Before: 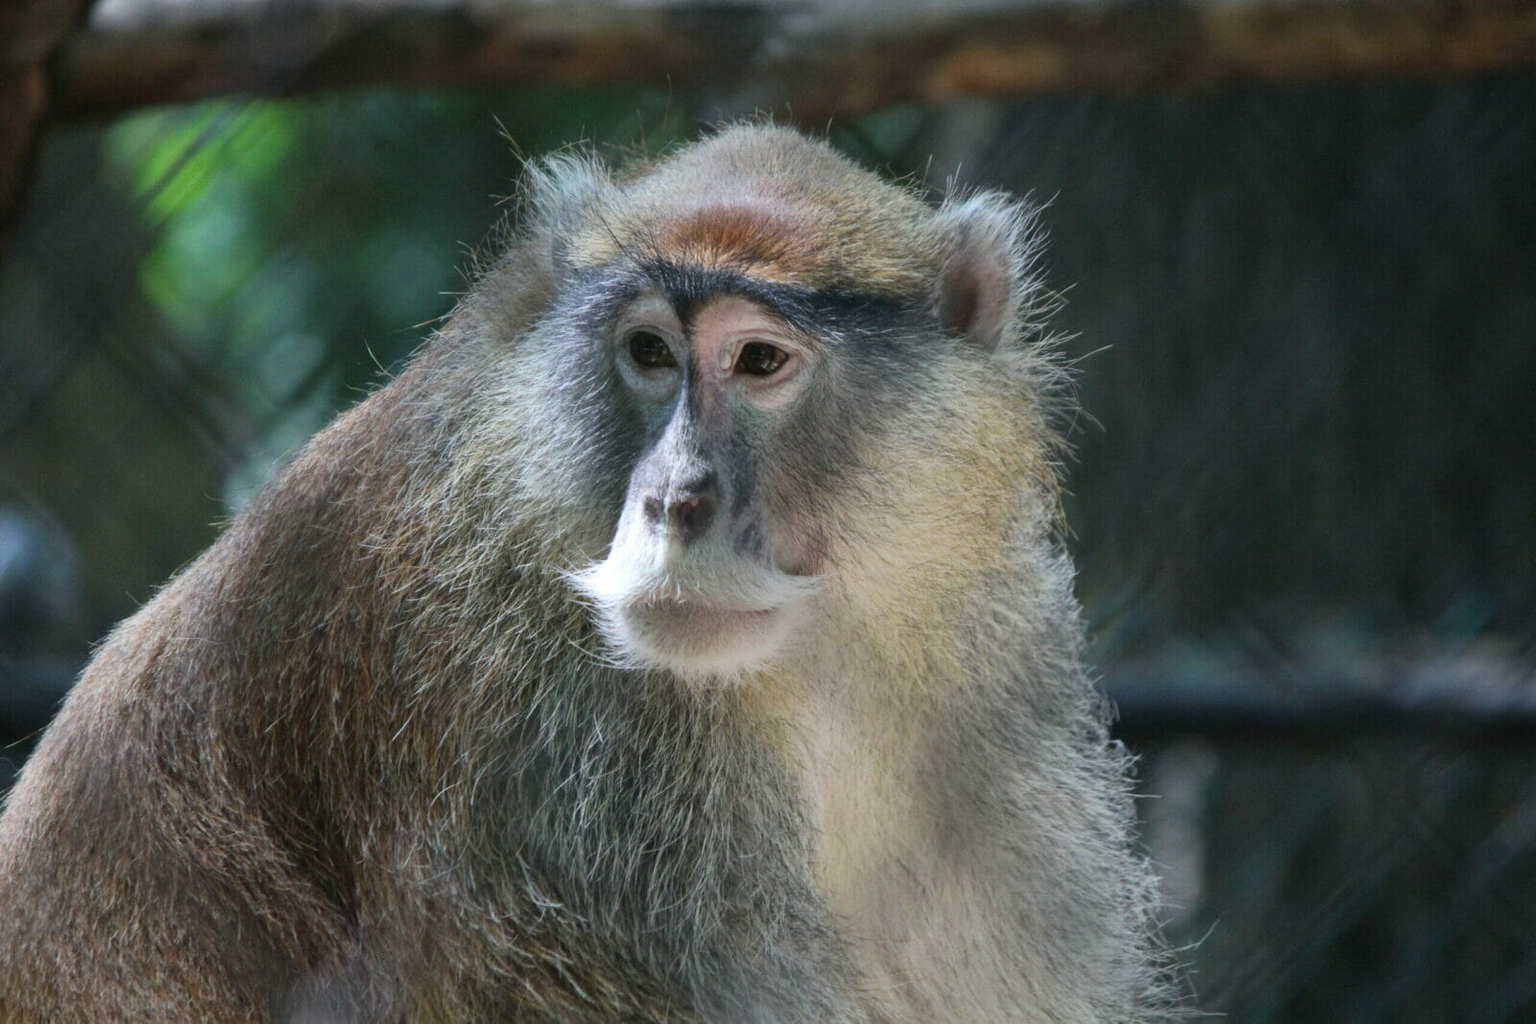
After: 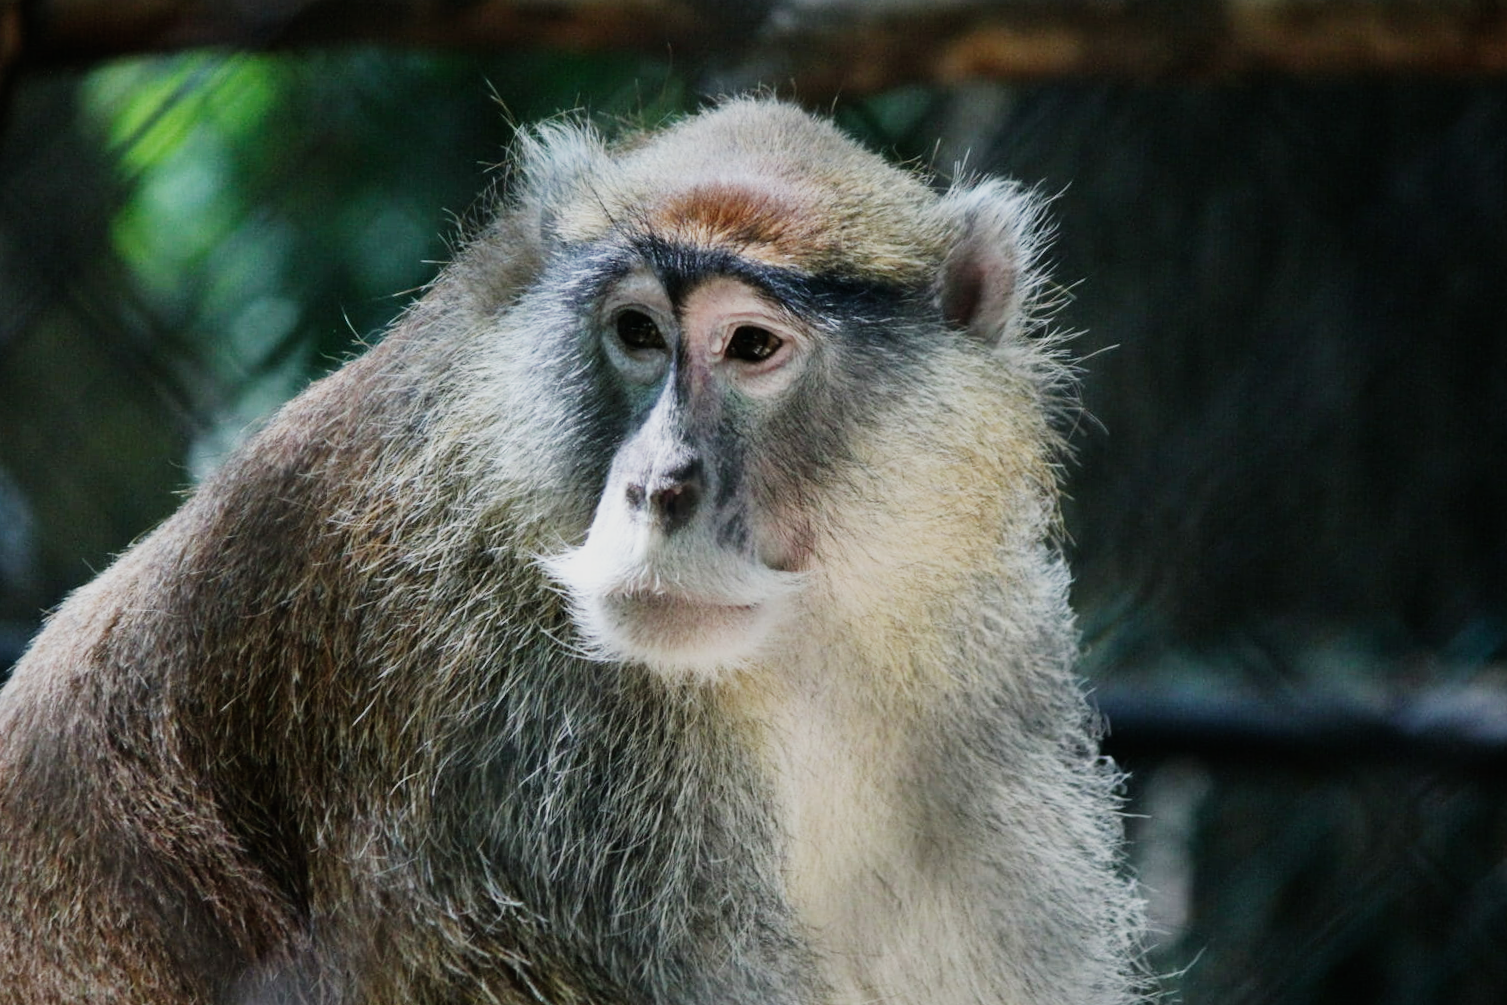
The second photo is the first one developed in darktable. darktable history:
contrast brightness saturation: saturation -0.05
sigmoid: contrast 1.7, skew -0.2, preserve hue 0%, red attenuation 0.1, red rotation 0.035, green attenuation 0.1, green rotation -0.017, blue attenuation 0.15, blue rotation -0.052, base primaries Rec2020
exposure: exposure 0.3 EV, compensate highlight preservation false
crop and rotate: angle -2.38°
